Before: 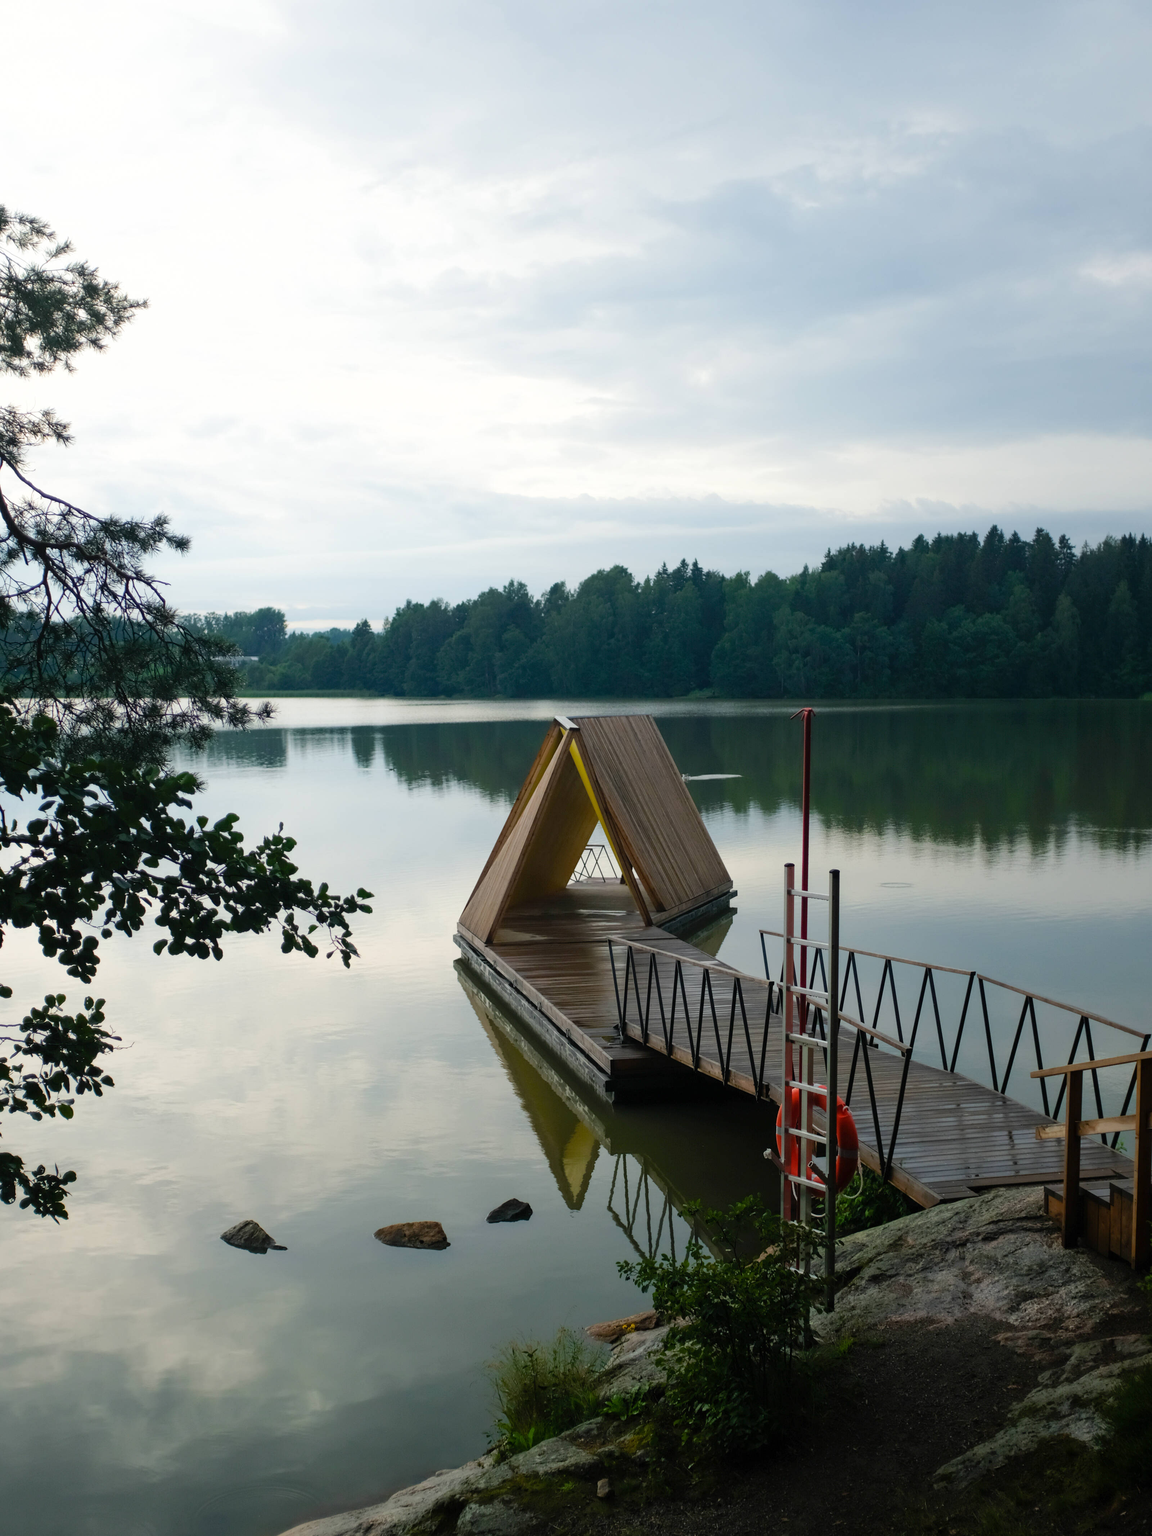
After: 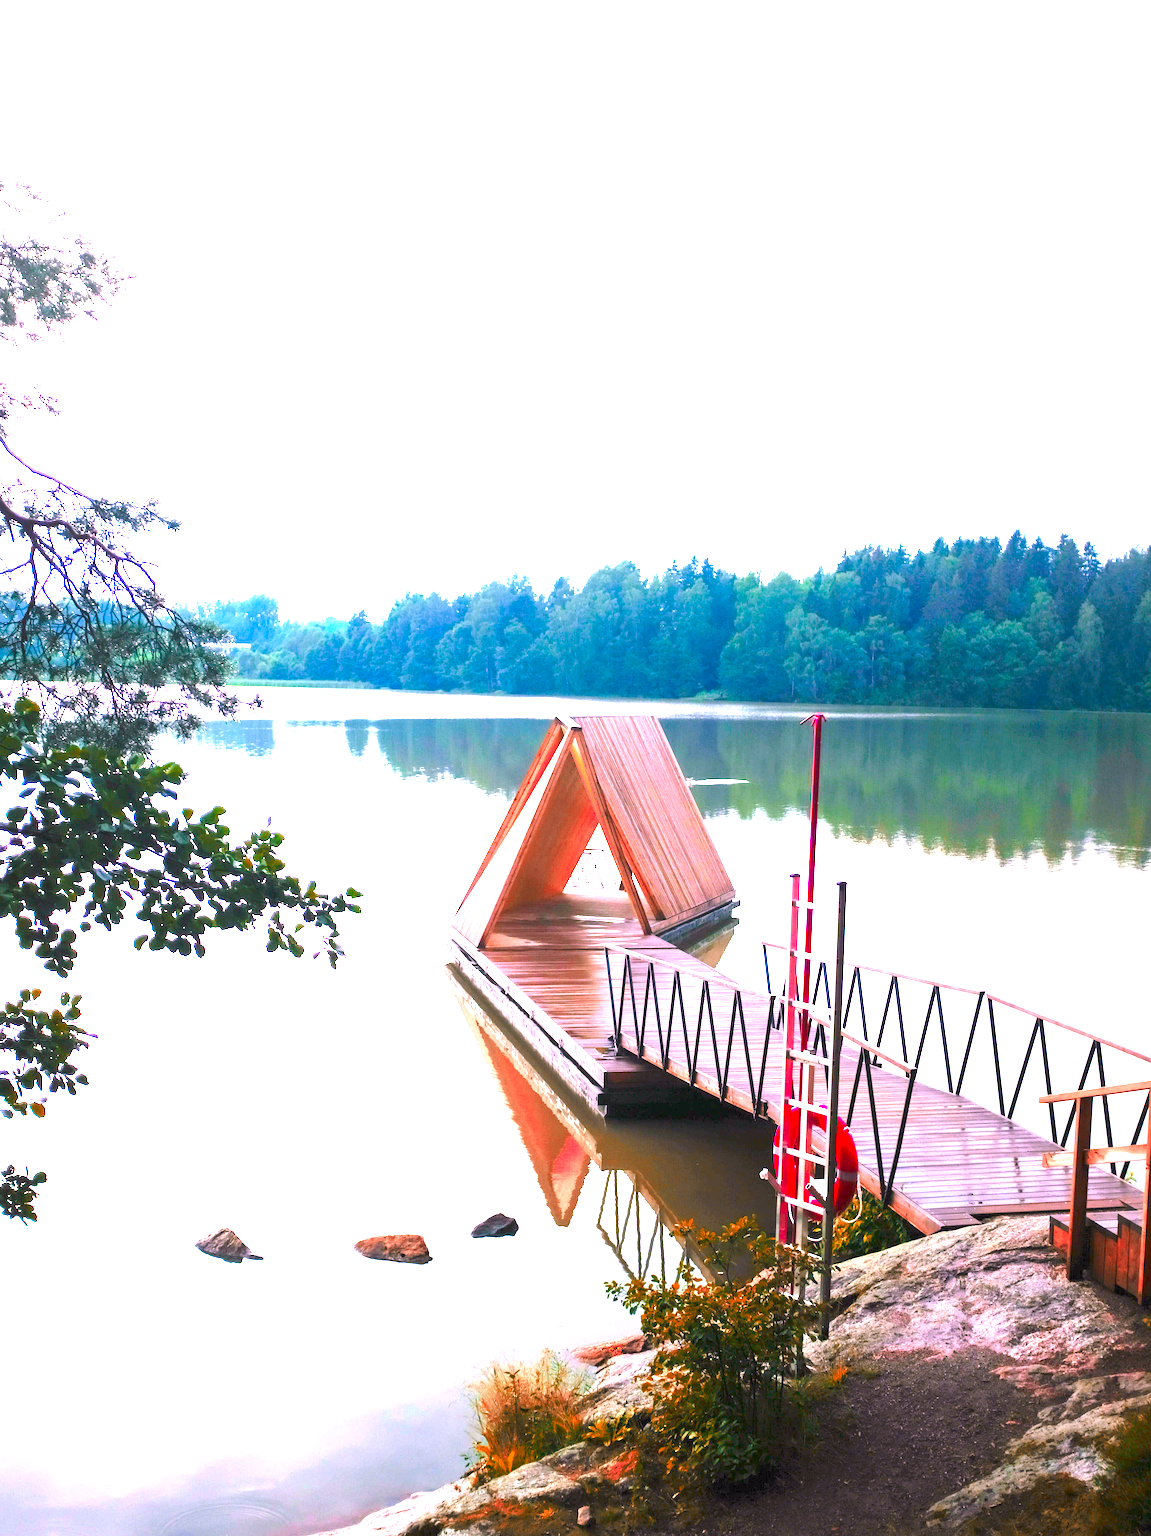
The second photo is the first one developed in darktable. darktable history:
color correction: highlights a* 19.08, highlights b* -11.6, saturation 1.7
crop and rotate: angle -1.6°
exposure: exposure 3.068 EV, compensate exposure bias true, compensate highlight preservation false
color zones: curves: ch2 [(0, 0.5) (0.084, 0.497) (0.323, 0.335) (0.4, 0.497) (1, 0.5)]
